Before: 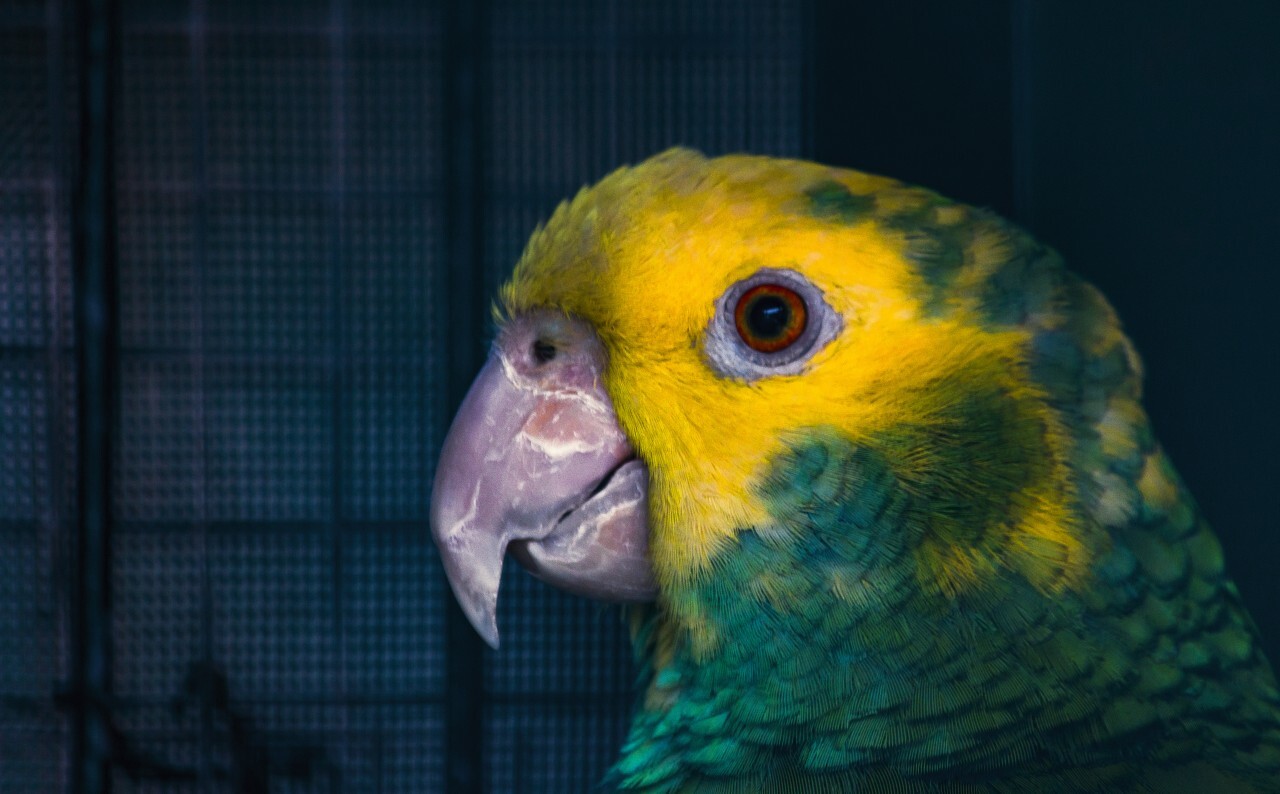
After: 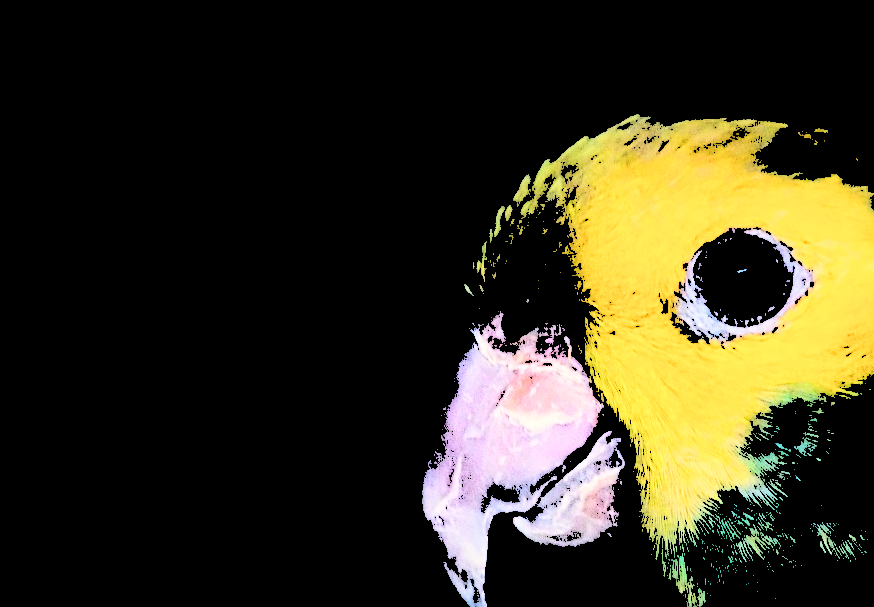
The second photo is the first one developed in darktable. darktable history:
crop: right 28.885%, bottom 16.626%
white balance: emerald 1
rotate and perspective: rotation -3.52°, crop left 0.036, crop right 0.964, crop top 0.081, crop bottom 0.919
color balance rgb: perceptual brilliance grading › global brilliance -48.39%
levels: levels [0.246, 0.246, 0.506]
sharpen: radius 2.817, amount 0.715
